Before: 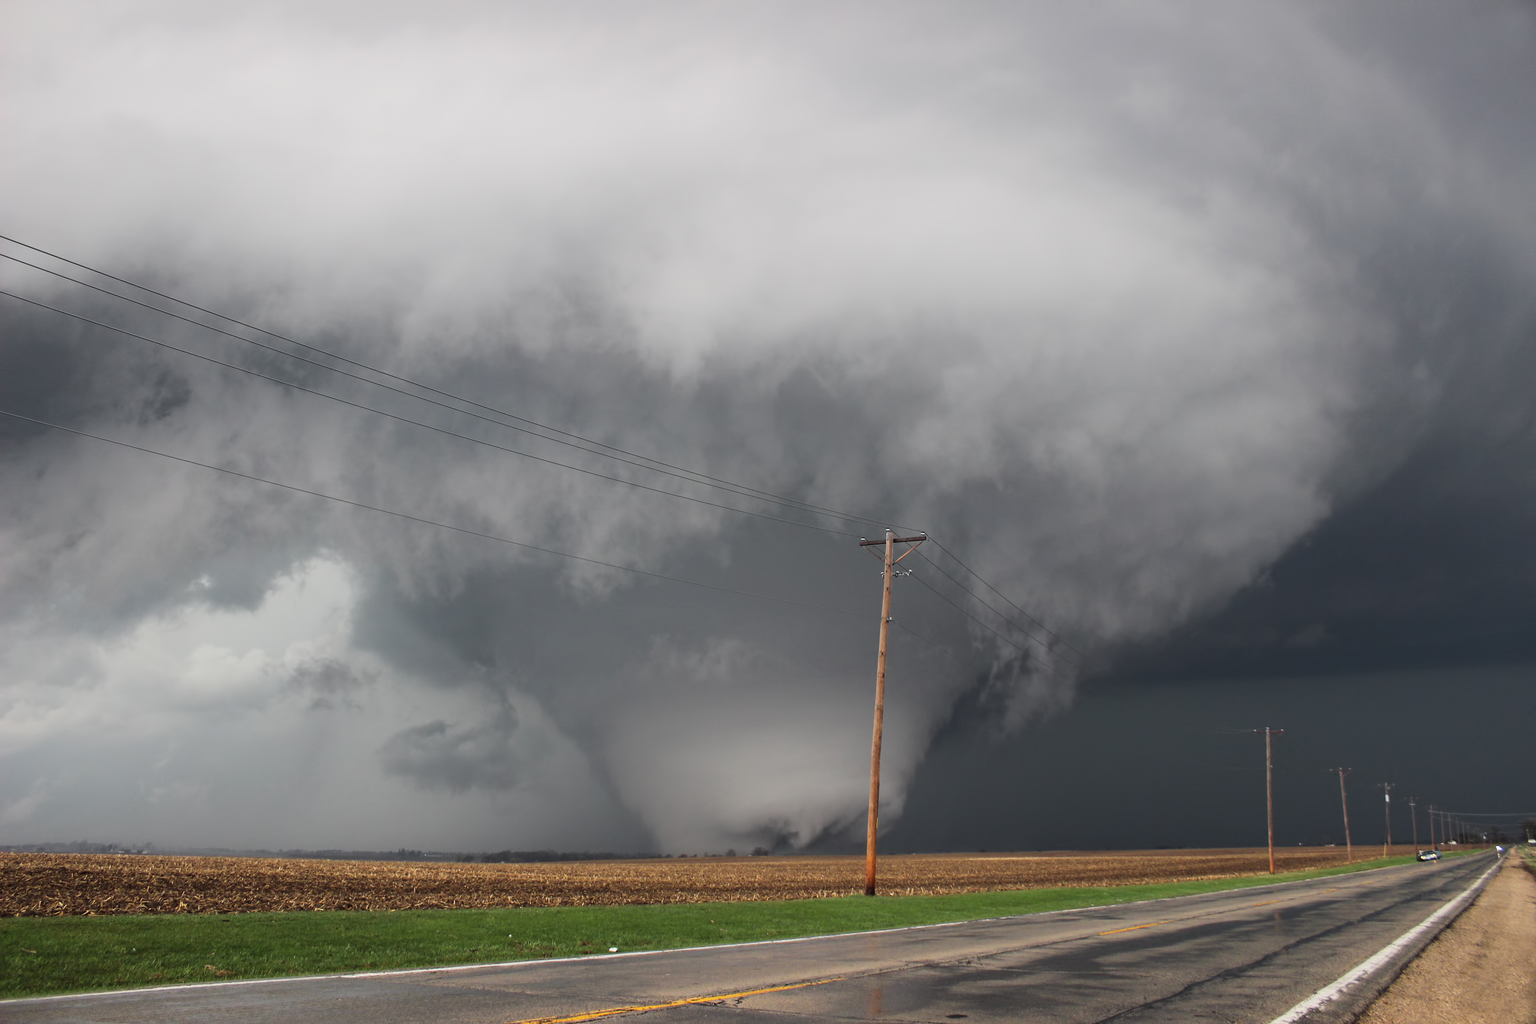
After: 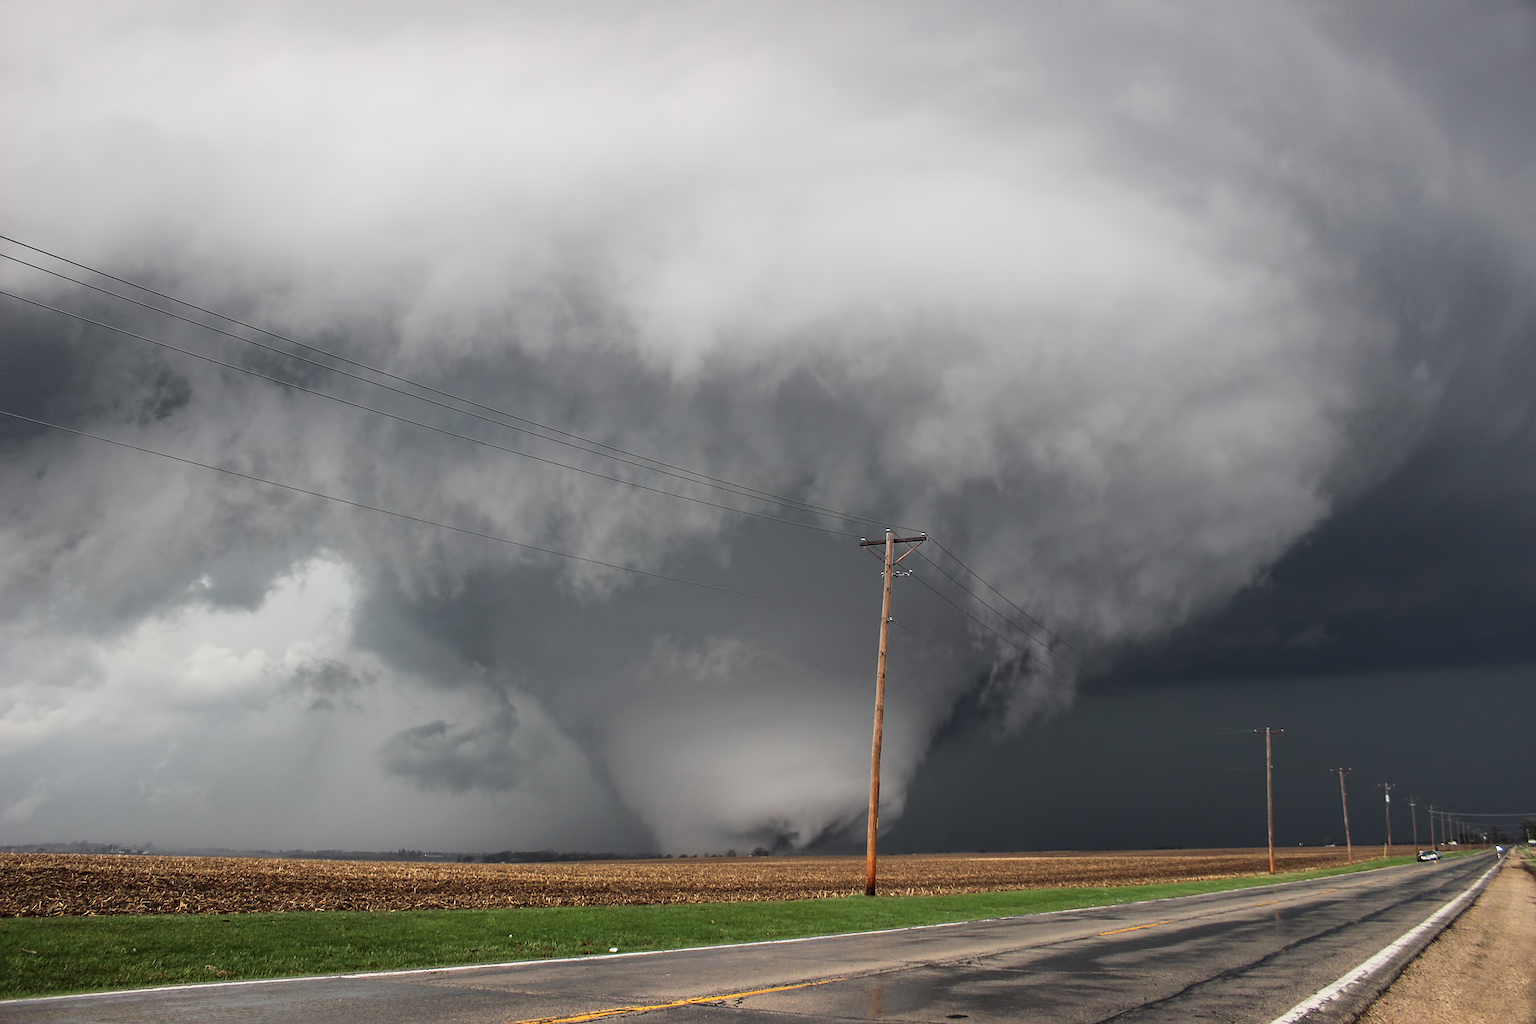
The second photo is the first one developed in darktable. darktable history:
exposure: compensate highlight preservation false
local contrast: on, module defaults
sharpen: on, module defaults
tone equalizer: mask exposure compensation -0.513 EV
